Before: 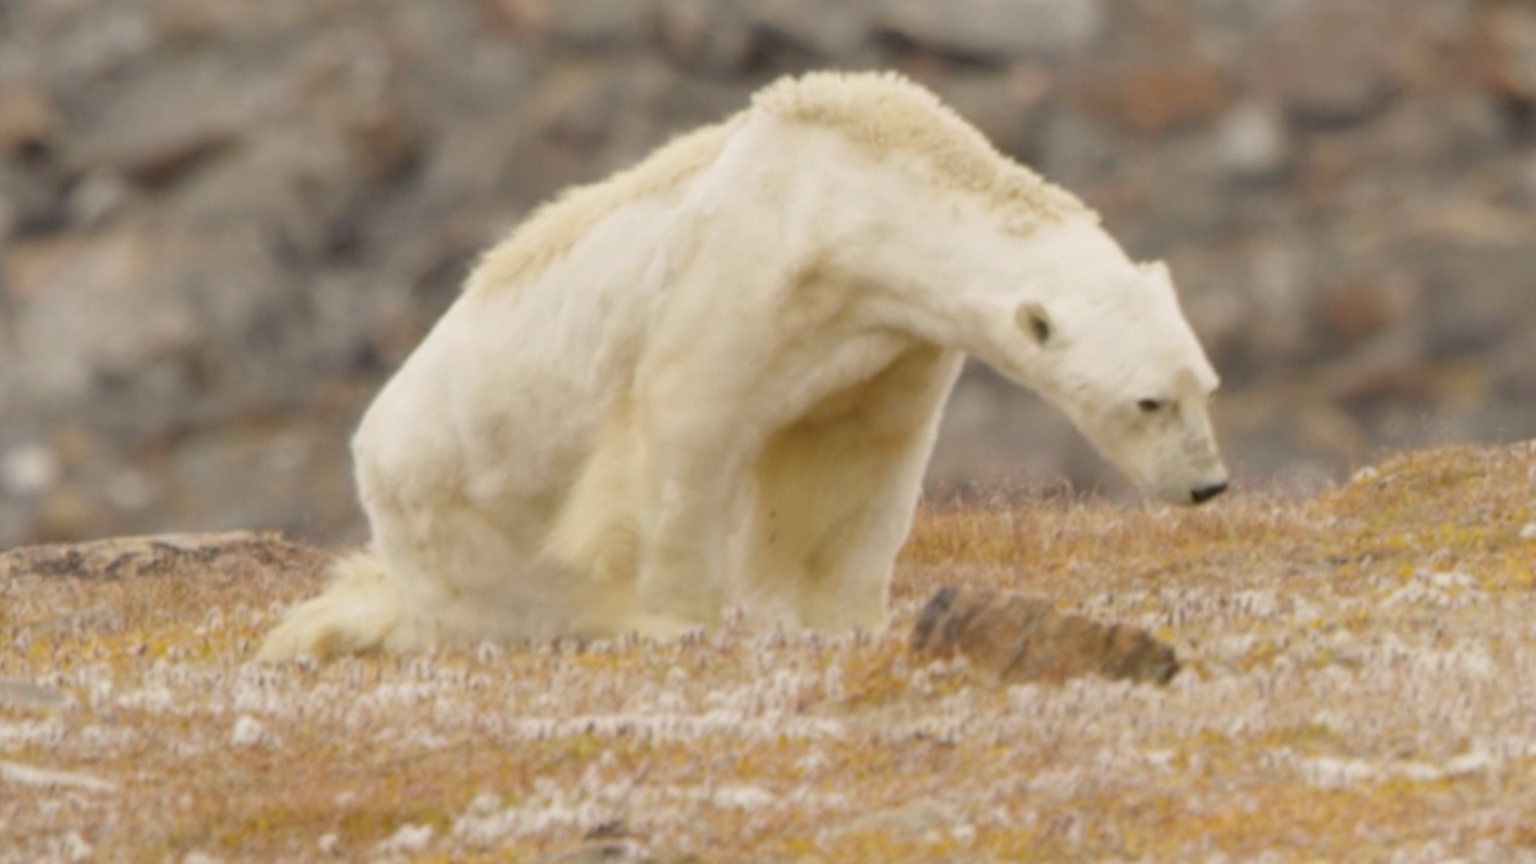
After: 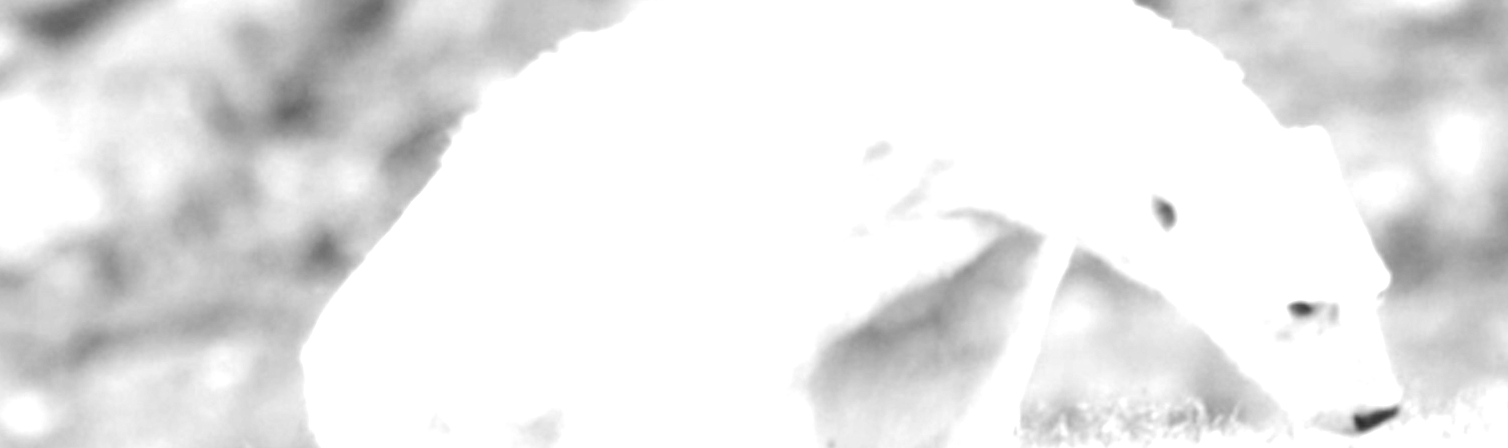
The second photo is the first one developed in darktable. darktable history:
tone equalizer: -8 EV -0.75 EV, -7 EV -0.7 EV, -6 EV -0.6 EV, -5 EV -0.4 EV, -3 EV 0.4 EV, -2 EV 0.6 EV, -1 EV 0.7 EV, +0 EV 0.75 EV, edges refinement/feathering 500, mask exposure compensation -1.57 EV, preserve details no
exposure: black level correction 0, exposure 1.2 EV, compensate exposure bias true, compensate highlight preservation false
color calibration: illuminant as shot in camera, x 0.358, y 0.373, temperature 4628.91 K
monochrome: on, module defaults
crop: left 7.036%, top 18.398%, right 14.379%, bottom 40.043%
